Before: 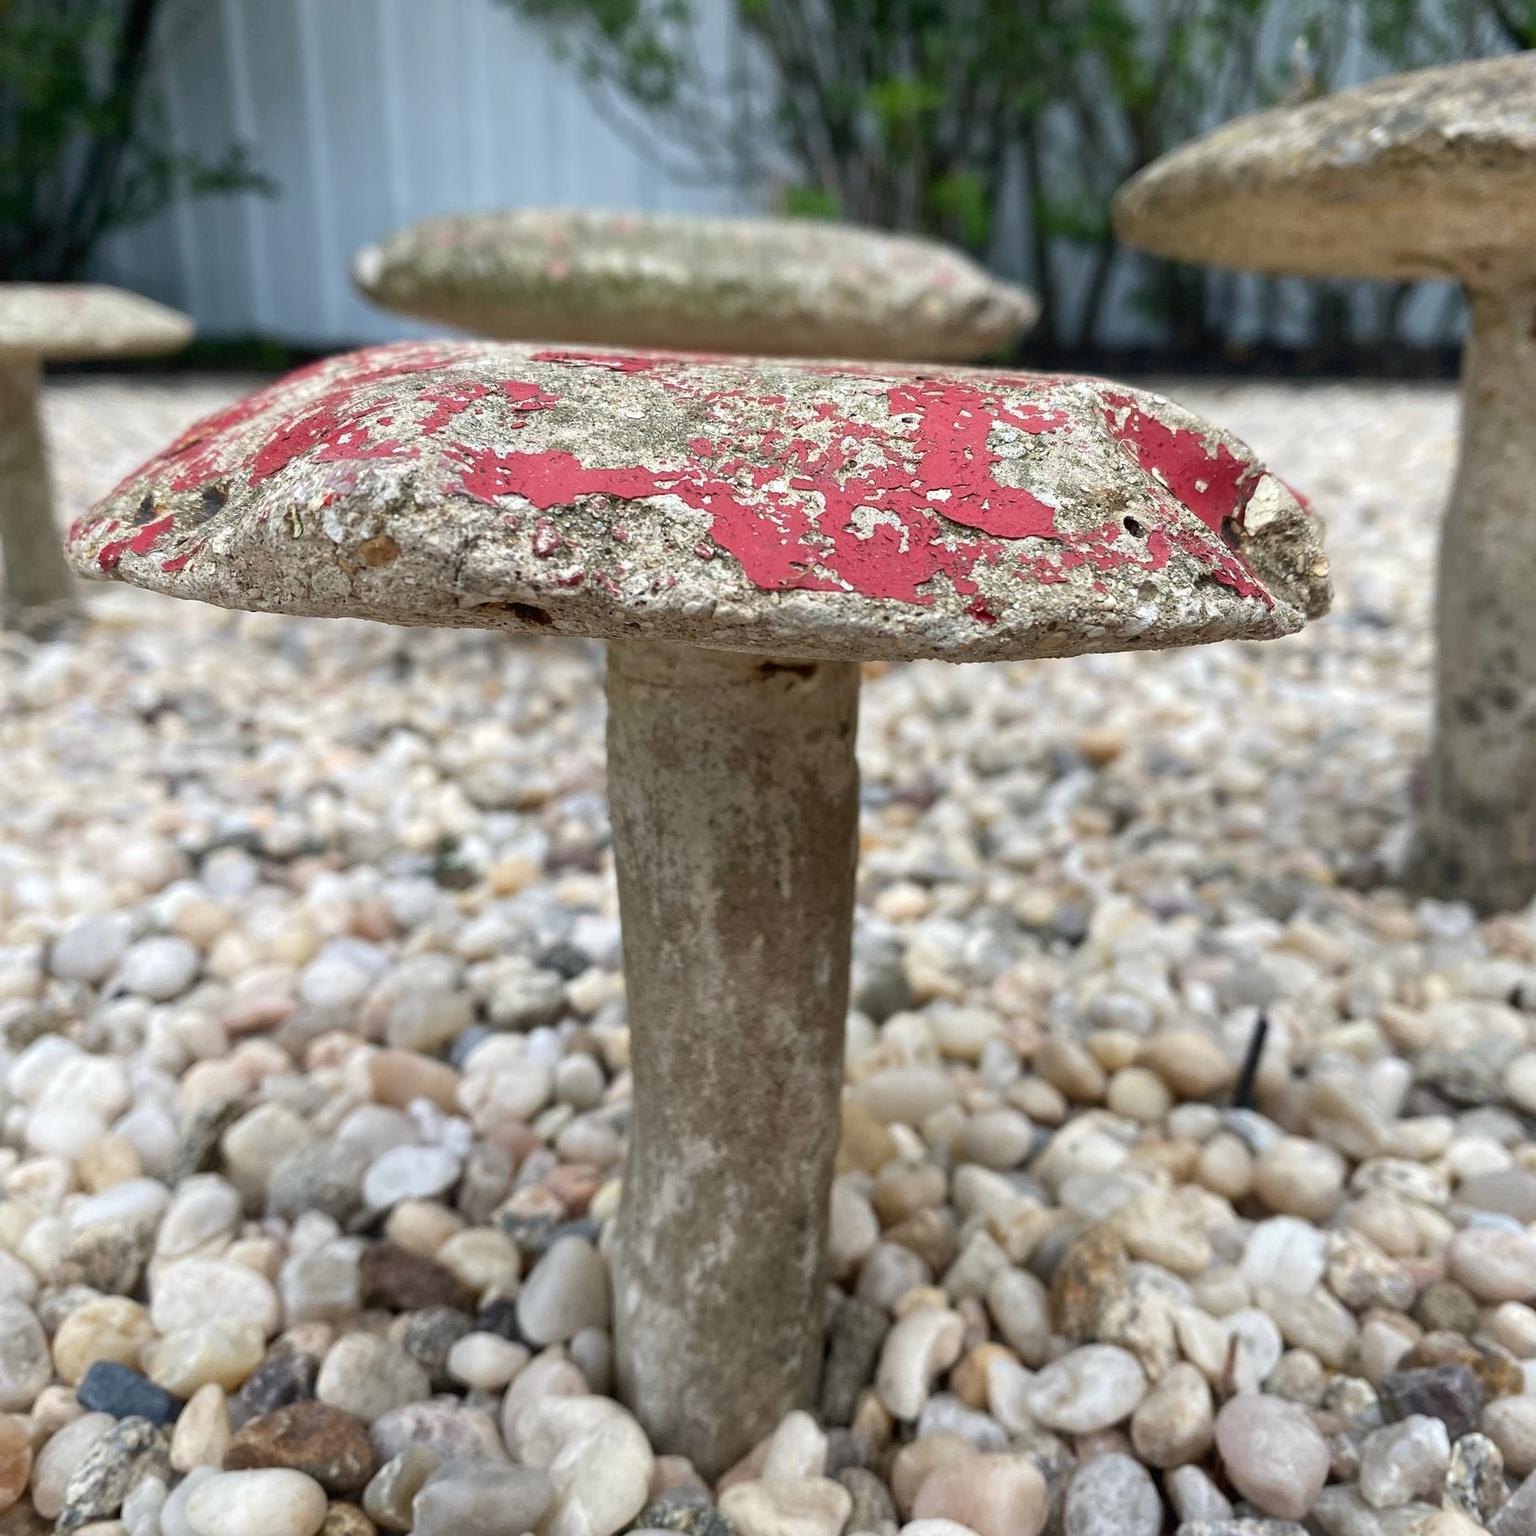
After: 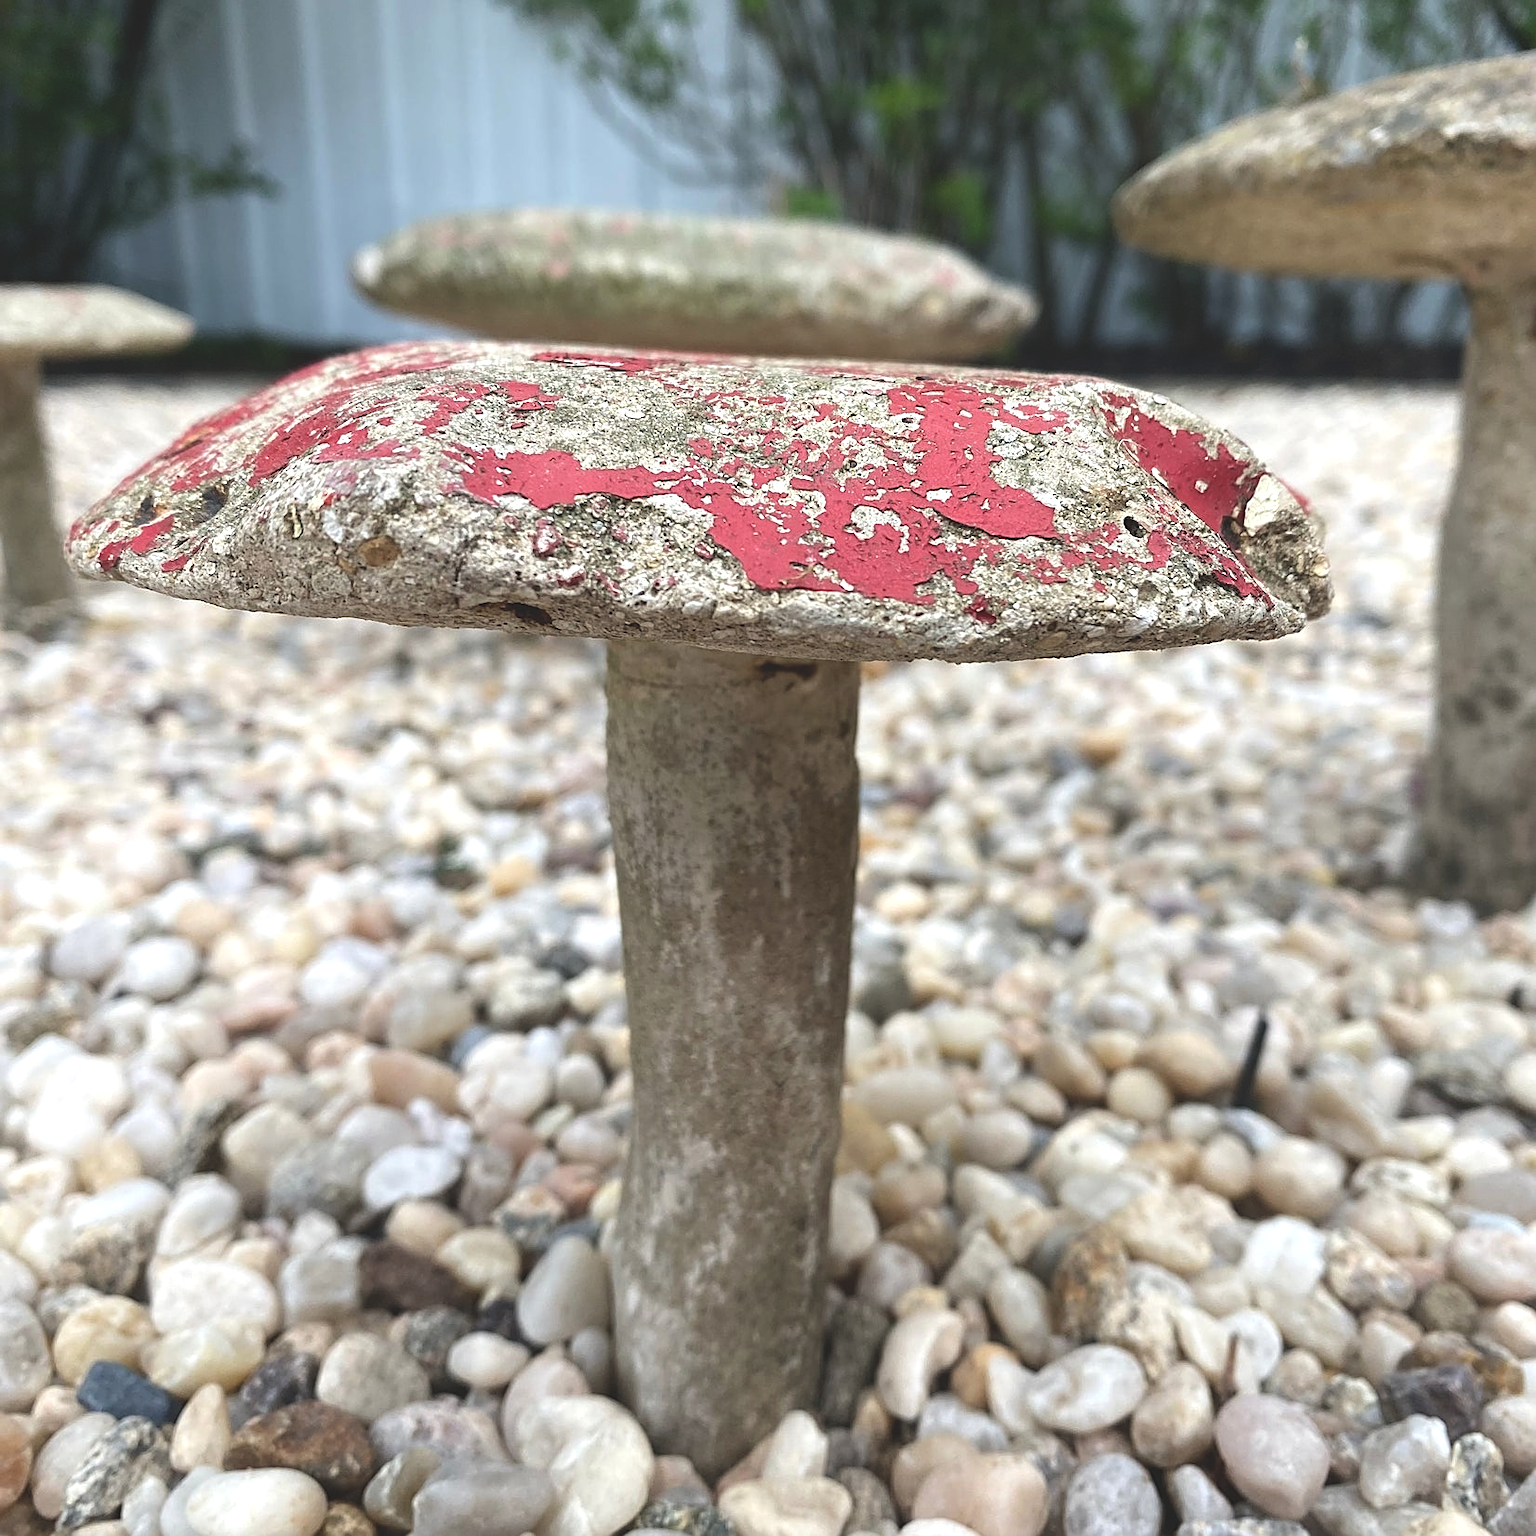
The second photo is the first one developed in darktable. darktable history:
tone equalizer: -8 EV -0.447 EV, -7 EV -0.412 EV, -6 EV -0.296 EV, -5 EV -0.214 EV, -3 EV 0.207 EV, -2 EV 0.306 EV, -1 EV 0.396 EV, +0 EV 0.403 EV, smoothing diameter 2.14%, edges refinement/feathering 19.1, mask exposure compensation -1.57 EV, filter diffusion 5
sharpen: on, module defaults
exposure: black level correction -0.021, exposure -0.037 EV, compensate highlight preservation false
